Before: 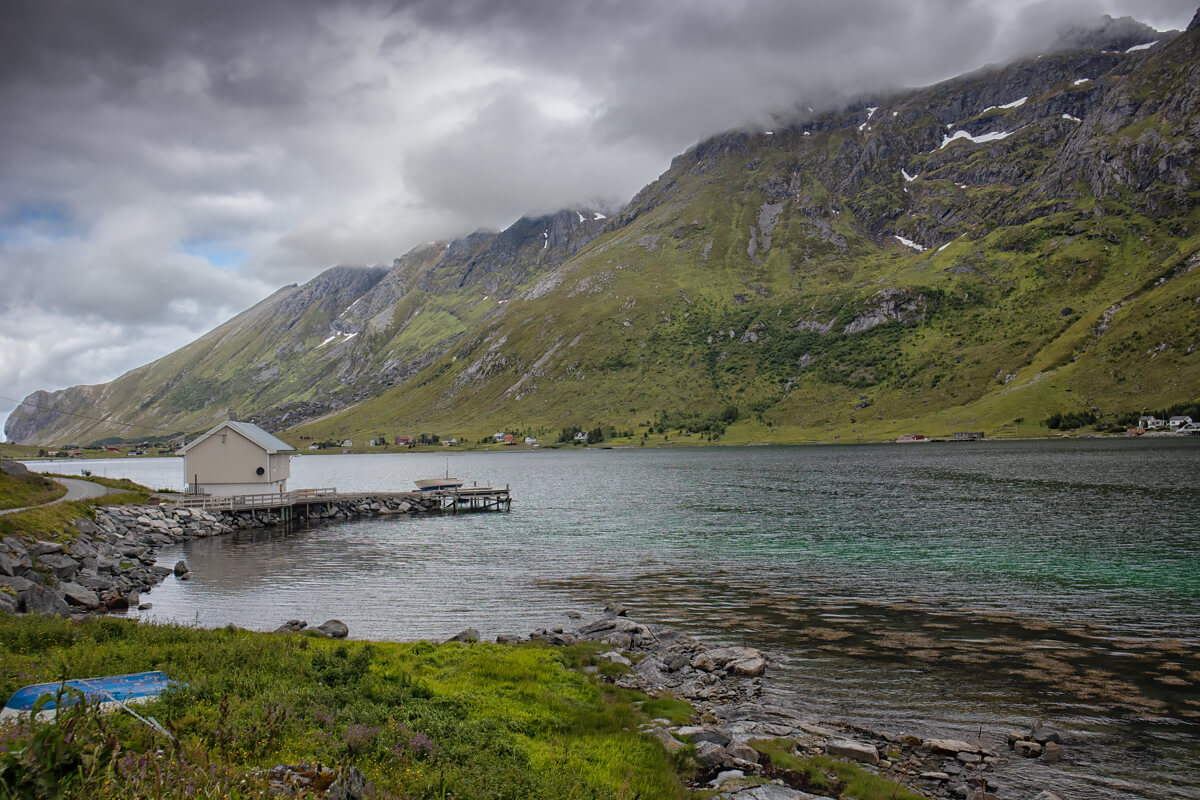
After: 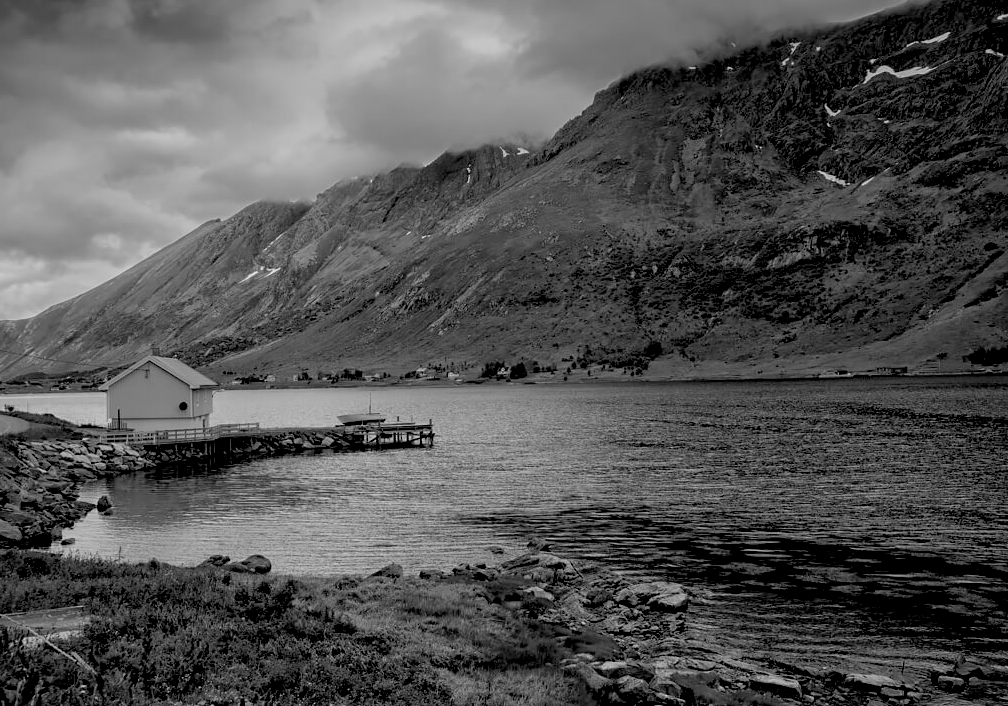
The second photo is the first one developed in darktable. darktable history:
rgb levels: levels [[0.034, 0.472, 0.904], [0, 0.5, 1], [0, 0.5, 1]]
monochrome: on, module defaults
crop: left 6.446%, top 8.188%, right 9.538%, bottom 3.548%
graduated density: rotation -0.352°, offset 57.64
